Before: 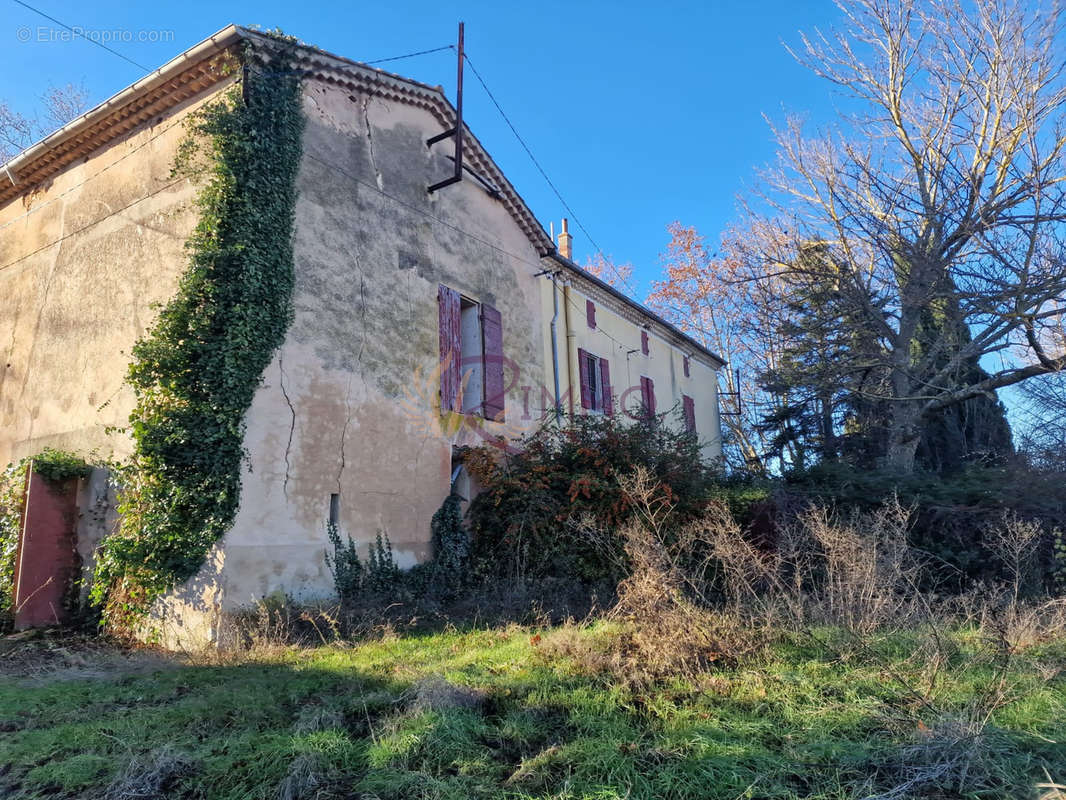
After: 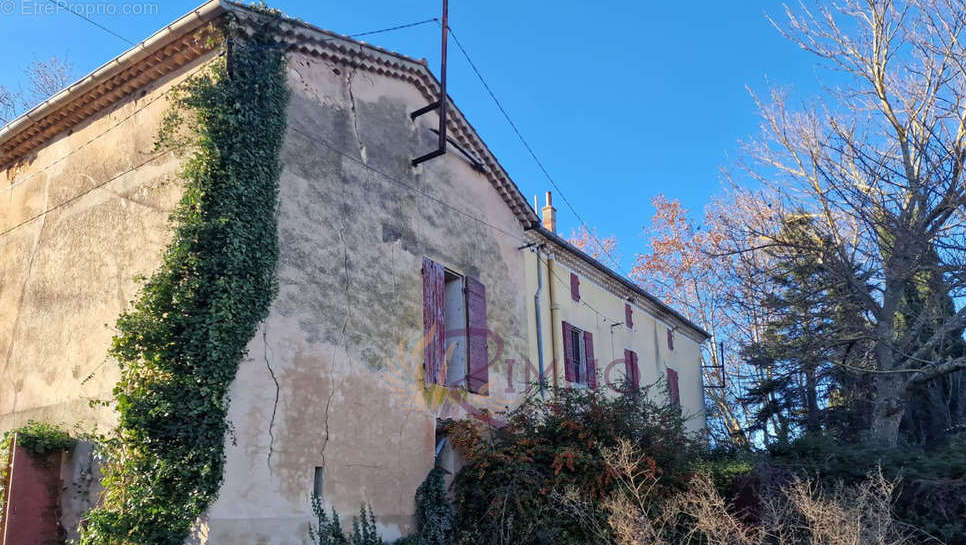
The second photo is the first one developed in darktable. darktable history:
crop: left 1.522%, top 3.382%, right 7.77%, bottom 28.481%
